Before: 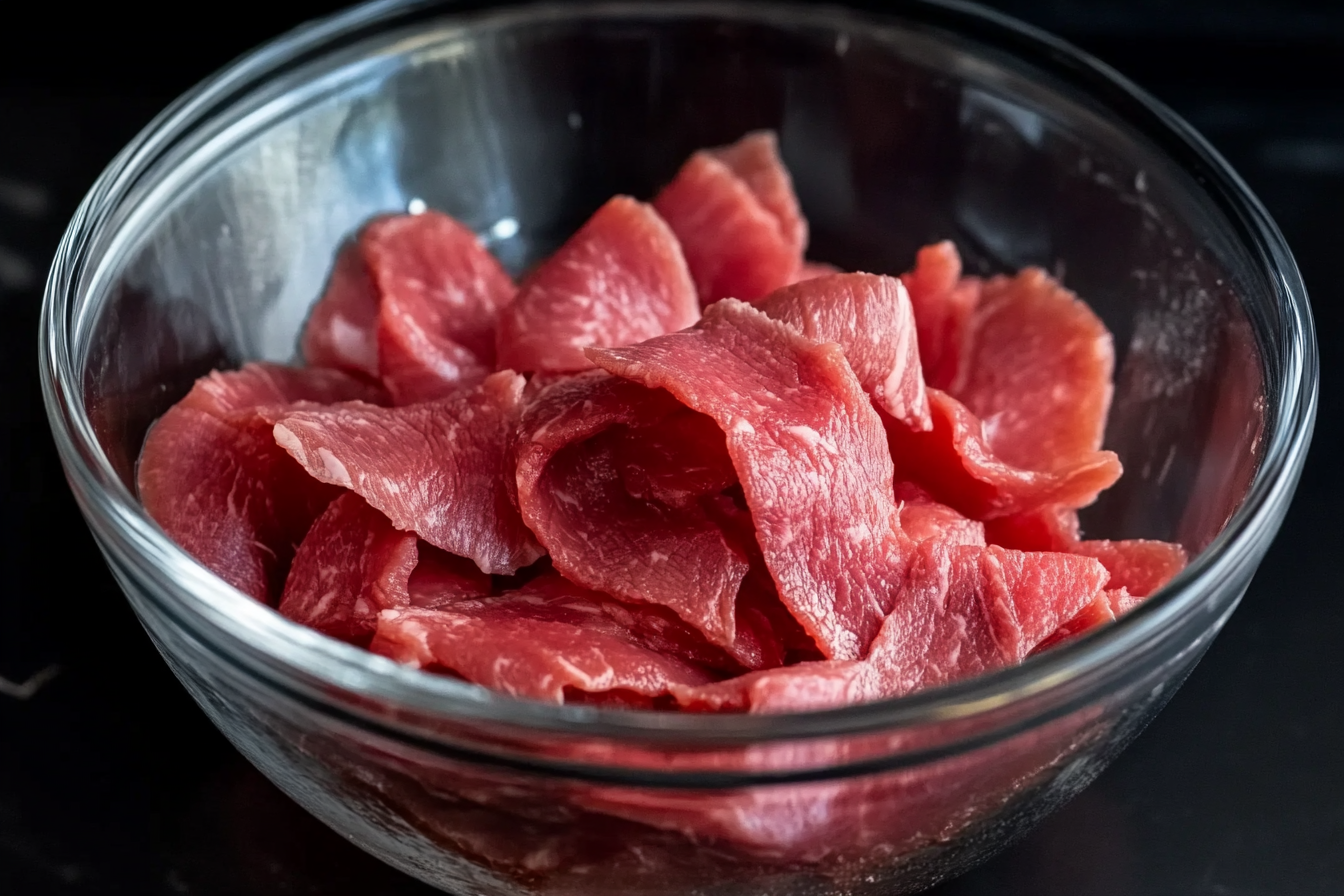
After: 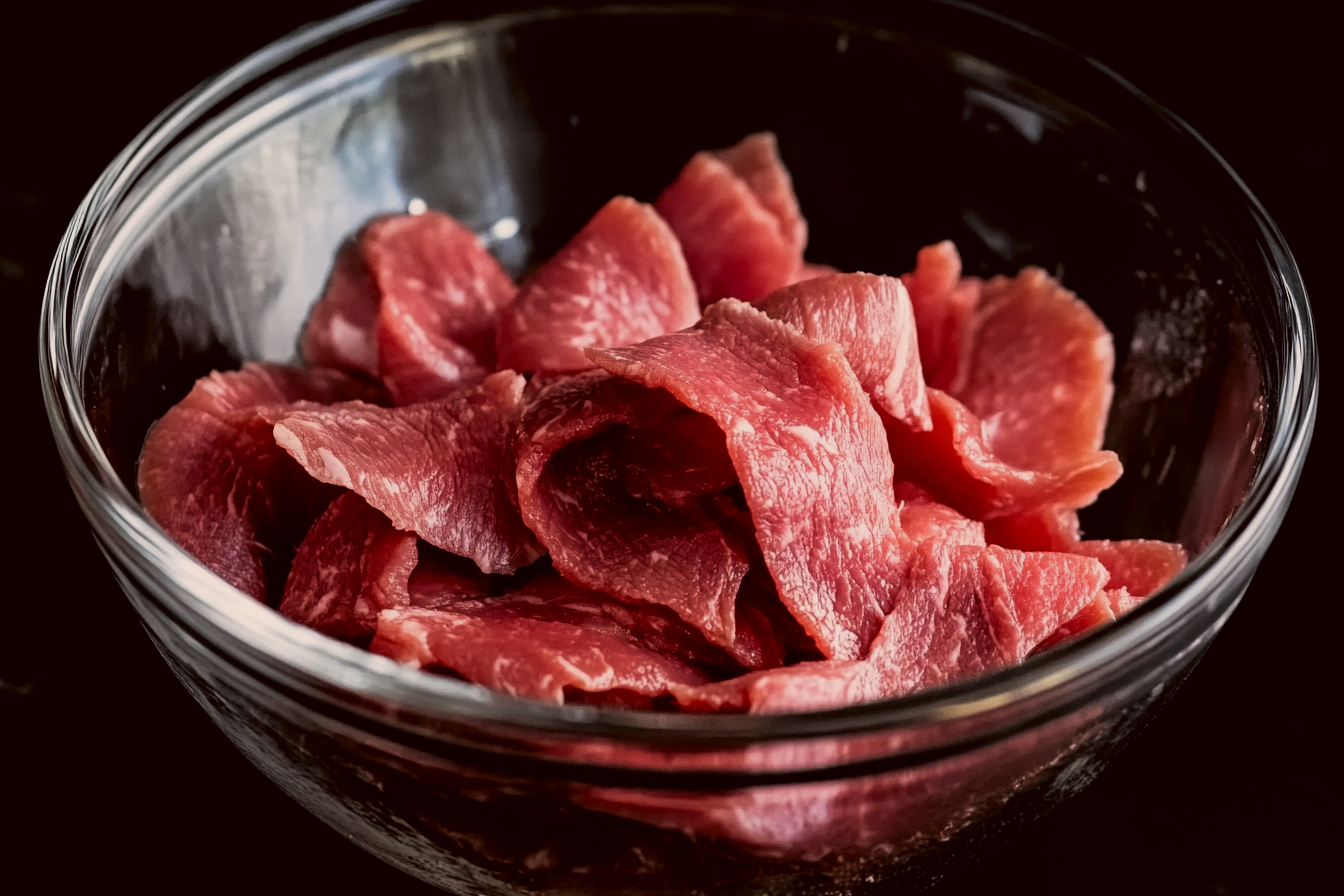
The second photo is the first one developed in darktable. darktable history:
filmic rgb: black relative exposure -5 EV, hardness 2.88, contrast 1.3, highlights saturation mix -30%
color correction: highlights a* 6.27, highlights b* 8.19, shadows a* 5.94, shadows b* 7.23, saturation 0.9
shadows and highlights: shadows -23.08, highlights 46.15, soften with gaussian
